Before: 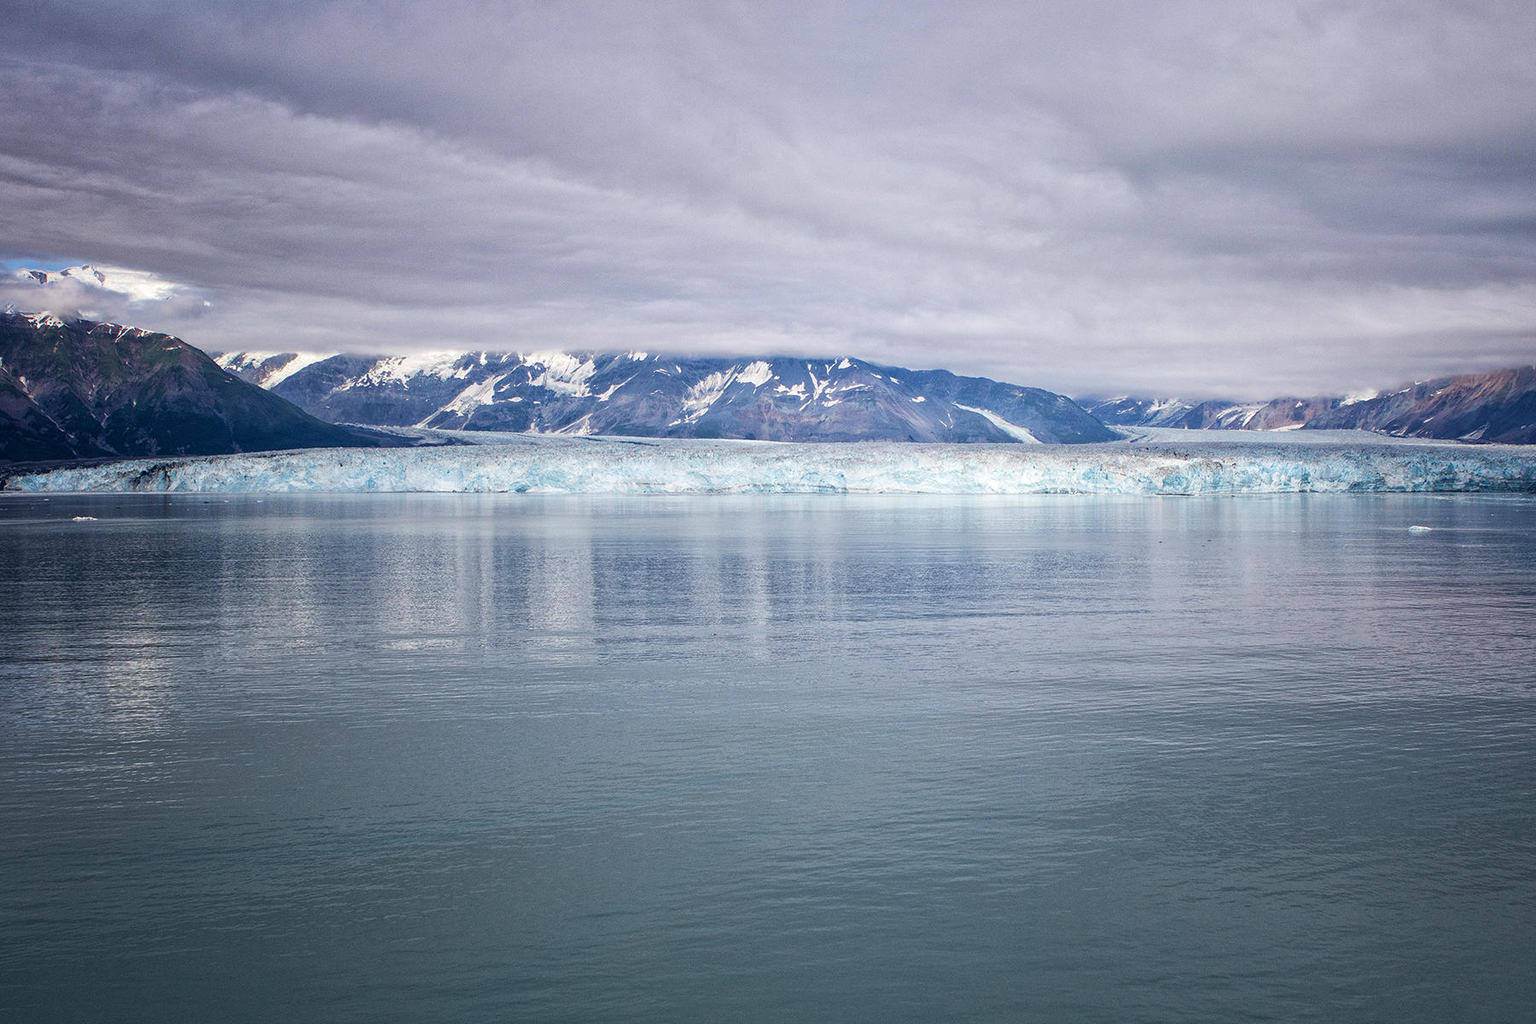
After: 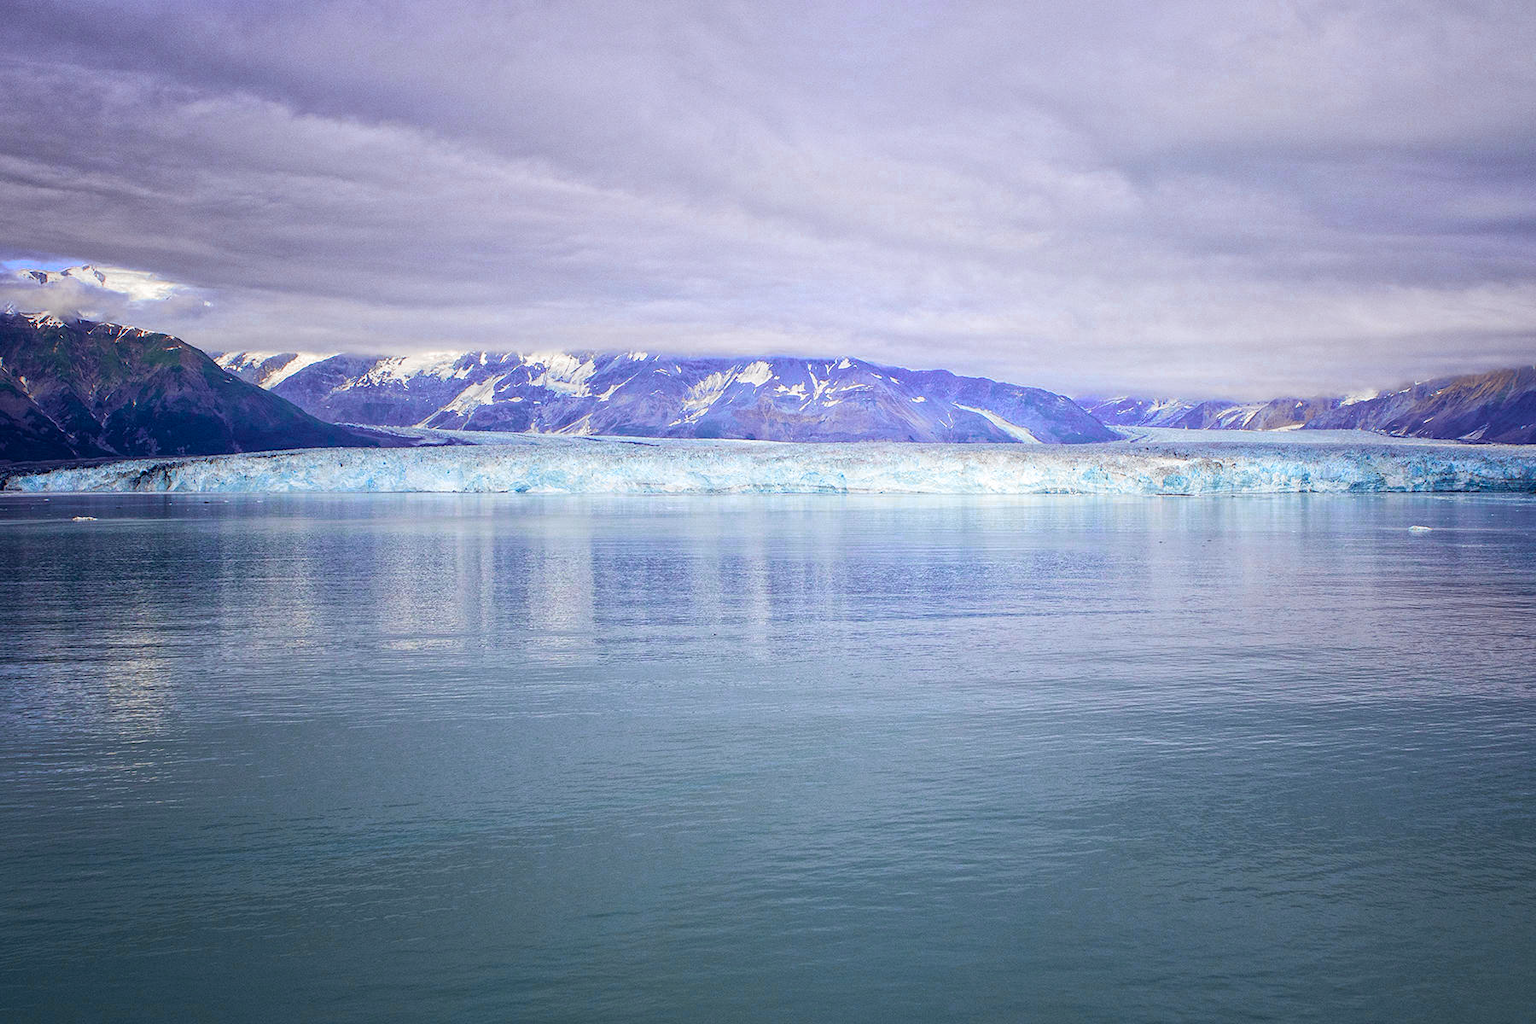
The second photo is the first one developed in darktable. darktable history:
color zones: curves: ch0 [(0, 0.363) (0.128, 0.373) (0.25, 0.5) (0.402, 0.407) (0.521, 0.525) (0.63, 0.559) (0.729, 0.662) (0.867, 0.471)]; ch1 [(0, 0.515) (0.136, 0.618) (0.25, 0.5) (0.378, 0) (0.516, 0) (0.622, 0.593) (0.737, 0.819) (0.87, 0.593)]; ch2 [(0, 0.529) (0.128, 0.471) (0.282, 0.451) (0.386, 0.662) (0.516, 0.525) (0.633, 0.554) (0.75, 0.62) (0.875, 0.441)]
